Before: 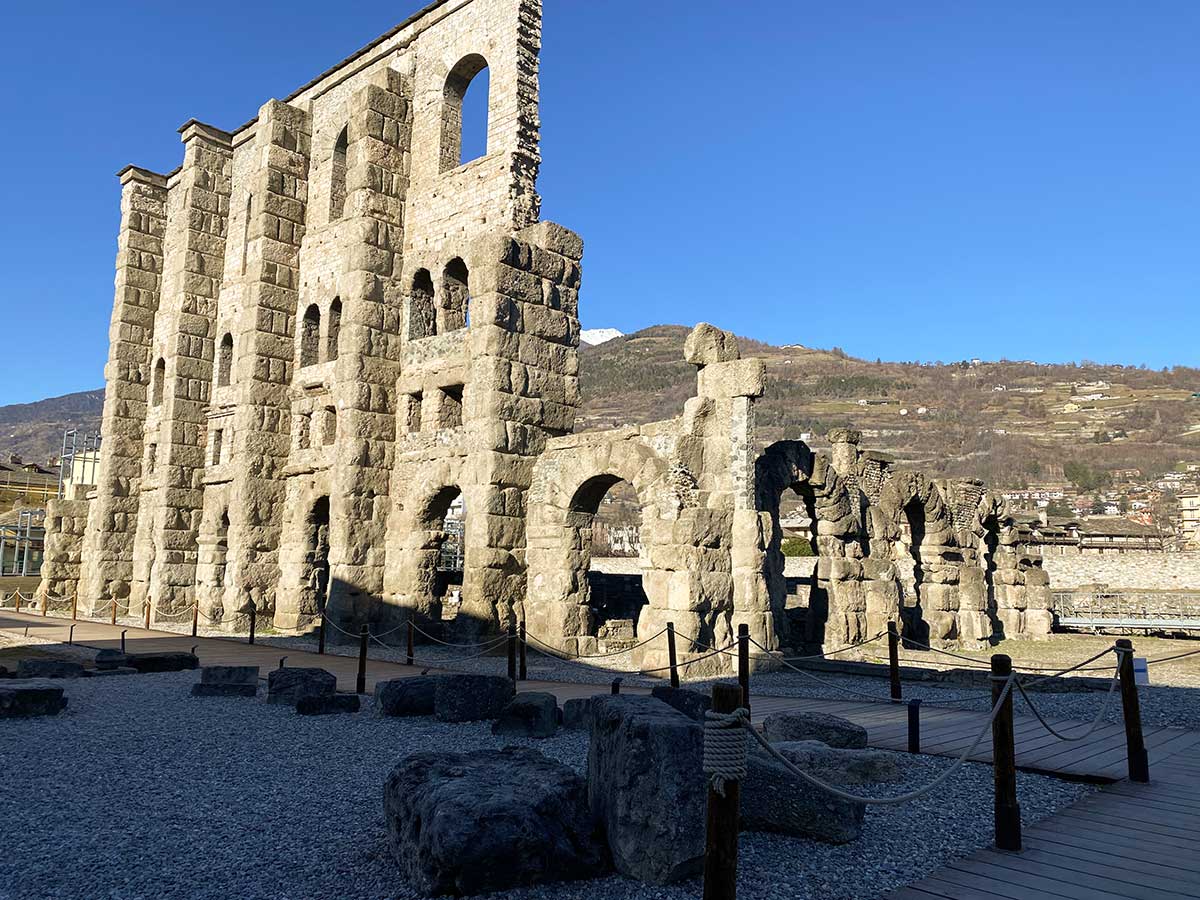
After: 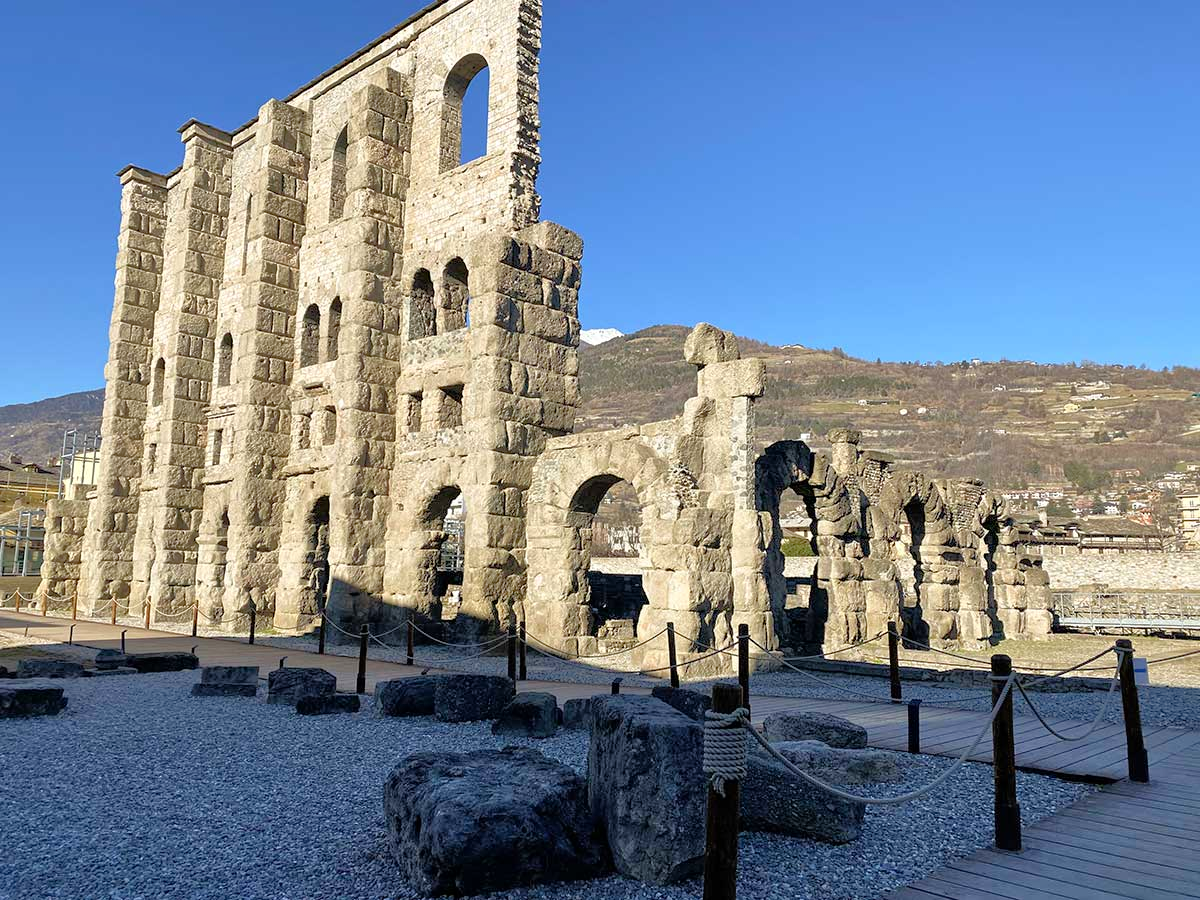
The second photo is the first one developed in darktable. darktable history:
tone equalizer: -7 EV 0.16 EV, -6 EV 0.562 EV, -5 EV 1.18 EV, -4 EV 1.31 EV, -3 EV 1.18 EV, -2 EV 0.6 EV, -1 EV 0.152 EV
